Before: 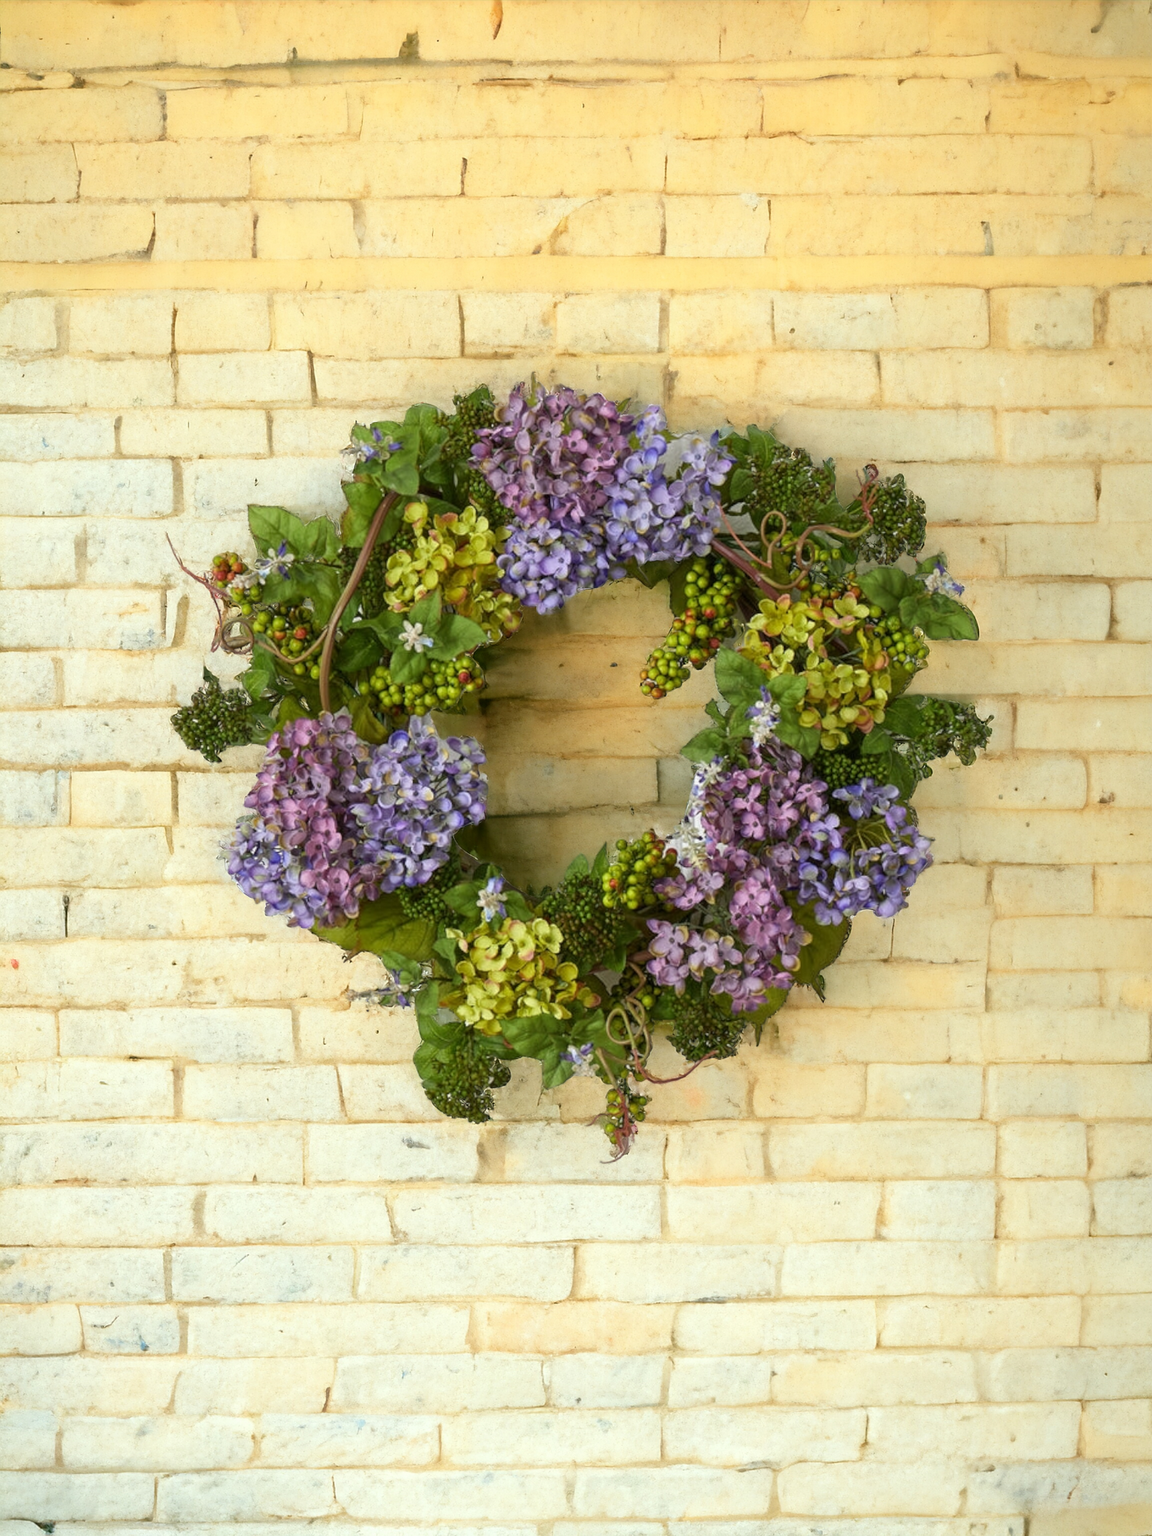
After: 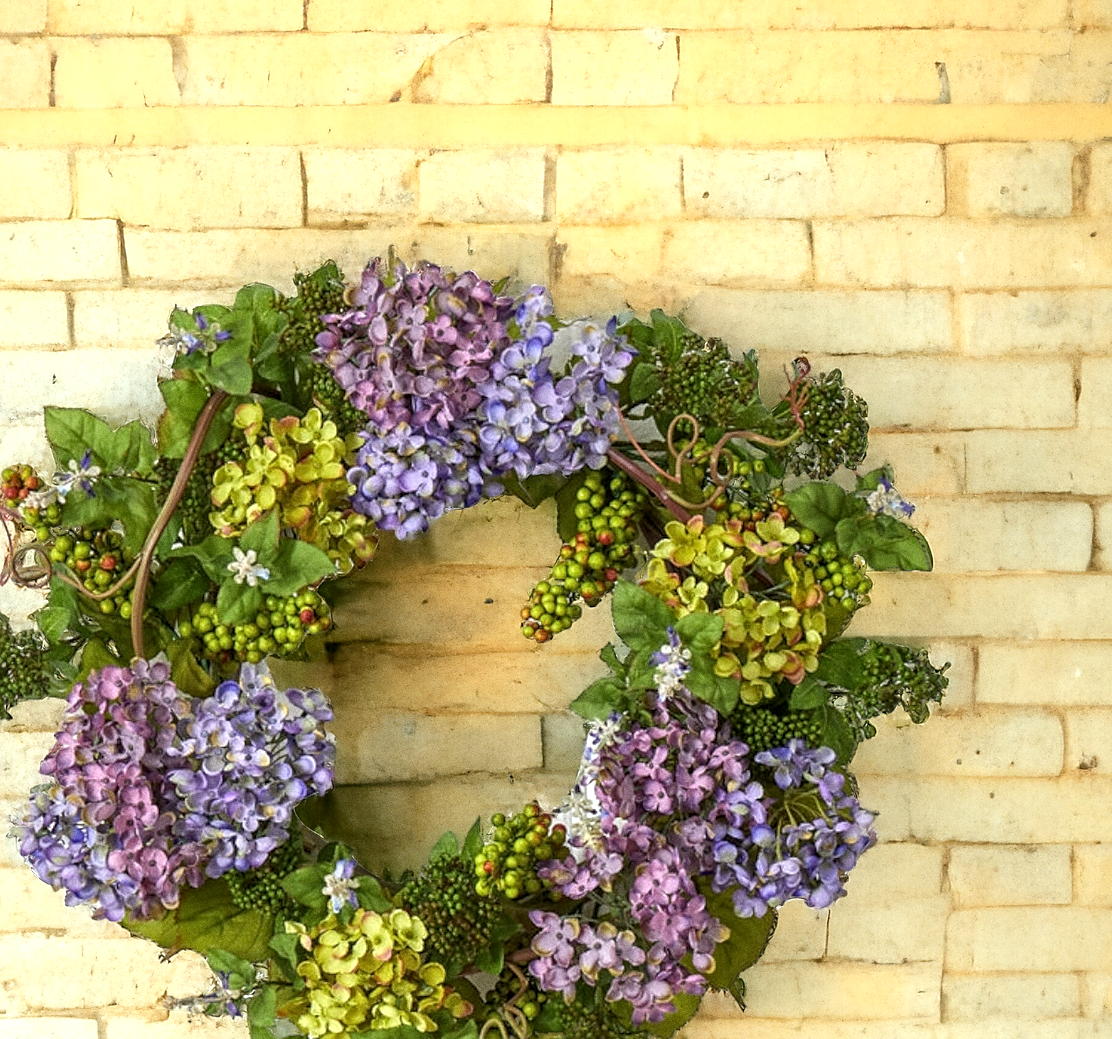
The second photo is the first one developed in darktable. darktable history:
crop: left 18.38%, top 11.092%, right 2.134%, bottom 33.217%
sharpen: radius 1.864, amount 0.398, threshold 1.271
exposure: exposure 0.29 EV, compensate highlight preservation false
local contrast: on, module defaults
grain: coarseness 0.09 ISO
vibrance: vibrance 0%
